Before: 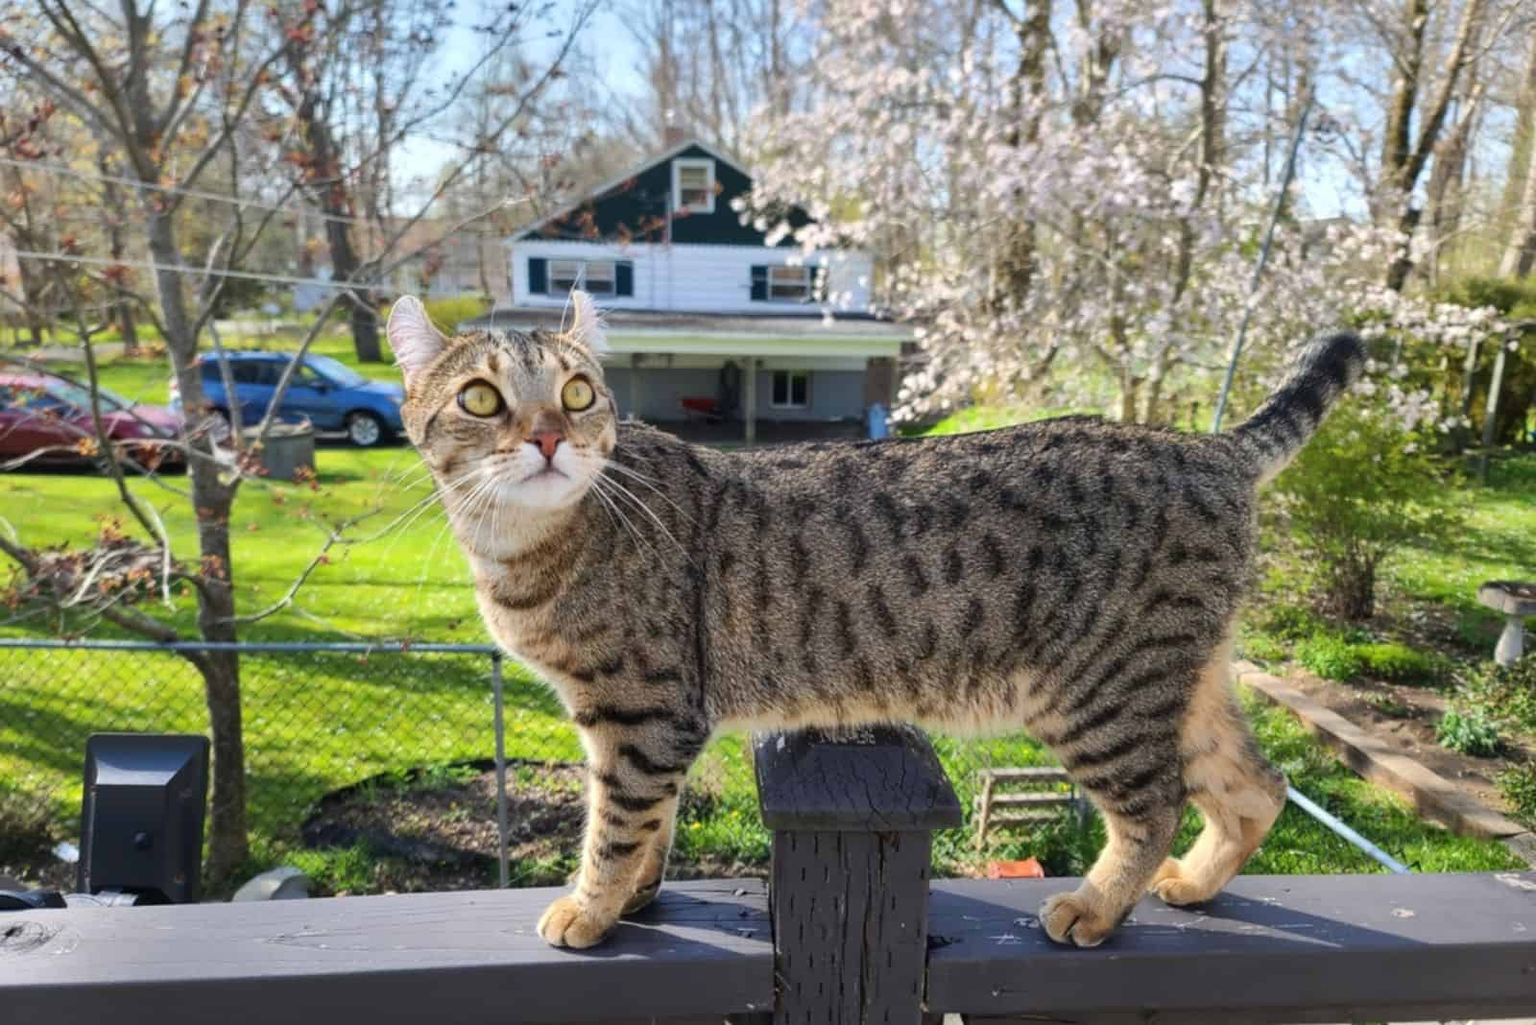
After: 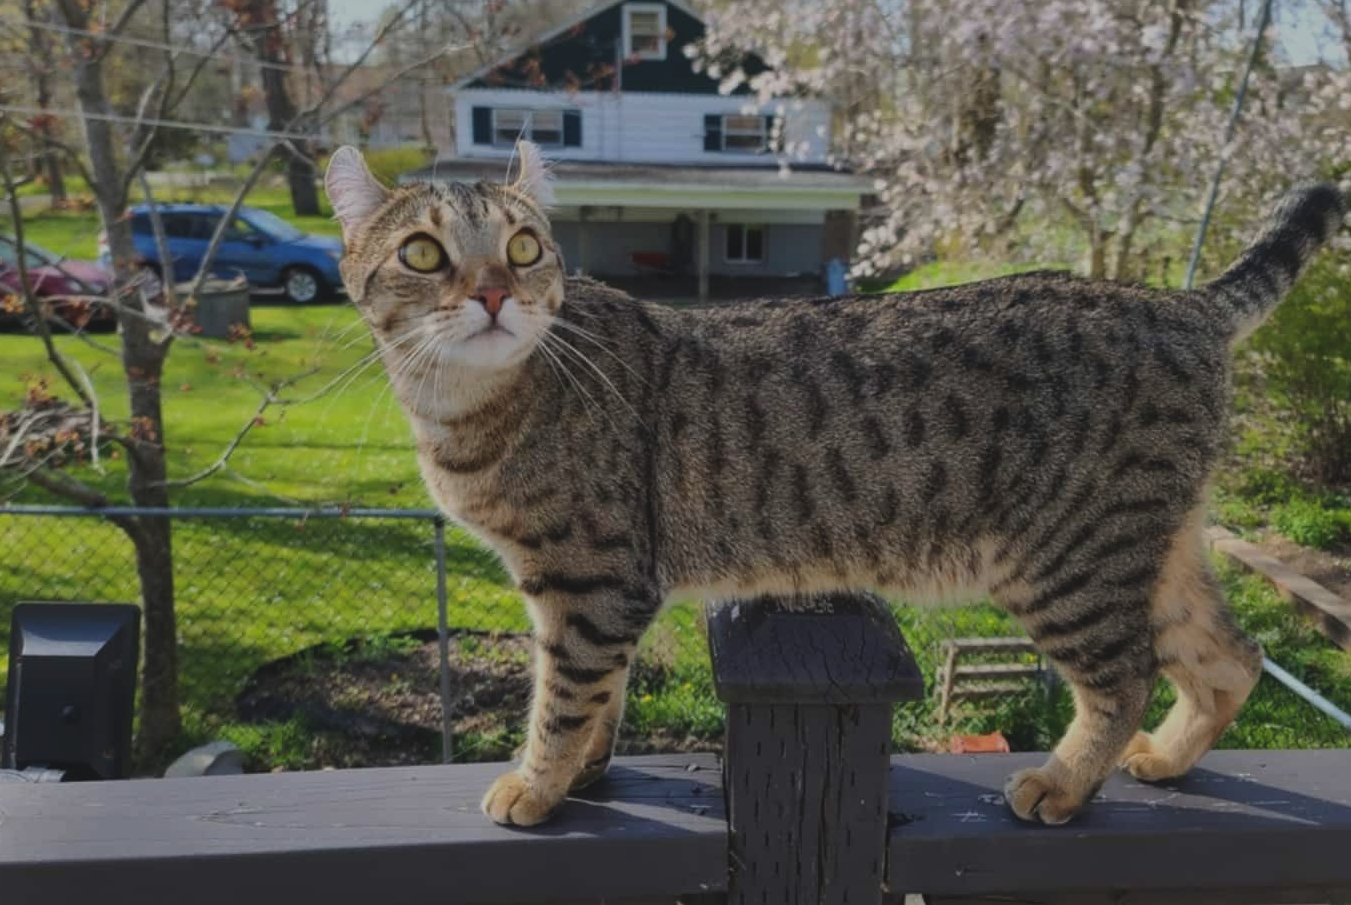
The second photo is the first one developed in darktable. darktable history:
exposure: black level correction -0.016, exposure -1.031 EV, compensate highlight preservation false
crop and rotate: left 4.881%, top 15.22%, right 10.664%
